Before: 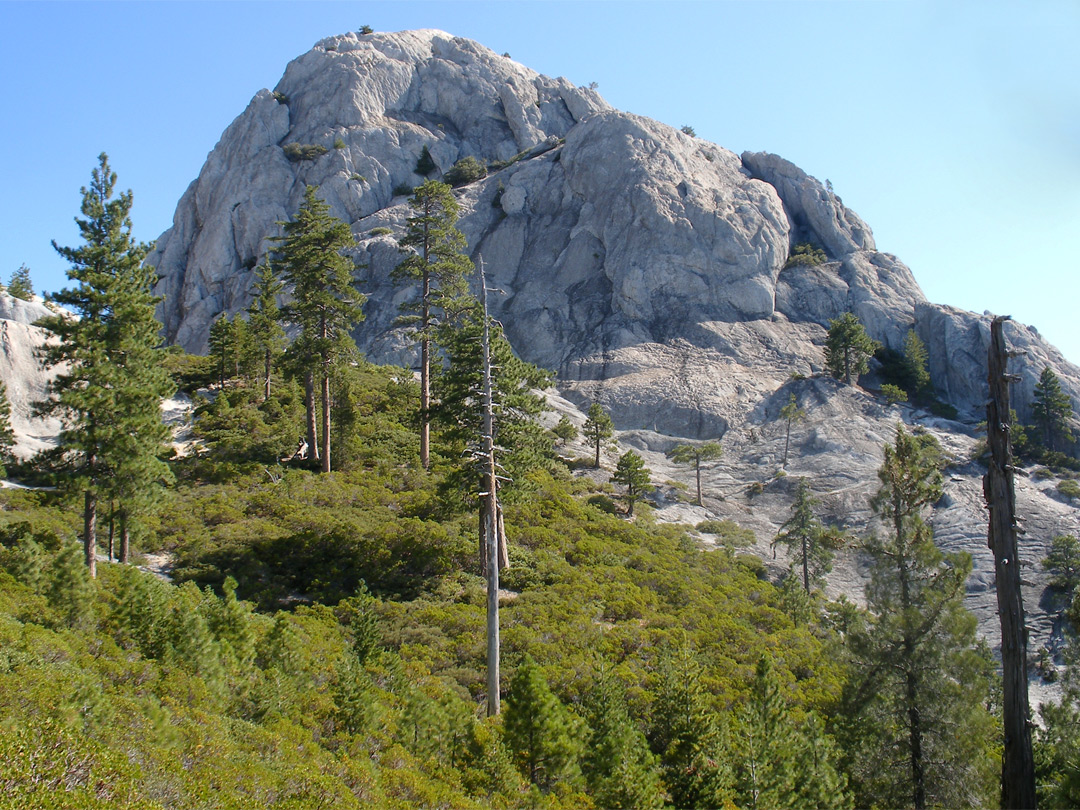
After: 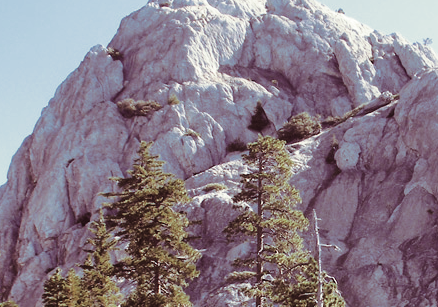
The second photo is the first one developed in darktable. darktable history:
base curve: curves: ch0 [(0, 0) (0.028, 0.03) (0.121, 0.232) (0.46, 0.748) (0.859, 0.968) (1, 1)], preserve colors none
shadows and highlights: shadows 4.1, highlights -17.6, soften with gaussian
white balance: emerald 1
crop: left 15.452%, top 5.459%, right 43.956%, bottom 56.62%
split-toning: on, module defaults
color zones: curves: ch0 [(0, 0.5) (0.125, 0.4) (0.25, 0.5) (0.375, 0.4) (0.5, 0.4) (0.625, 0.35) (0.75, 0.35) (0.875, 0.5)]; ch1 [(0, 0.35) (0.125, 0.45) (0.25, 0.35) (0.375, 0.35) (0.5, 0.35) (0.625, 0.35) (0.75, 0.45) (0.875, 0.35)]; ch2 [(0, 0.6) (0.125, 0.5) (0.25, 0.5) (0.375, 0.6) (0.5, 0.6) (0.625, 0.5) (0.75, 0.5) (0.875, 0.5)]
